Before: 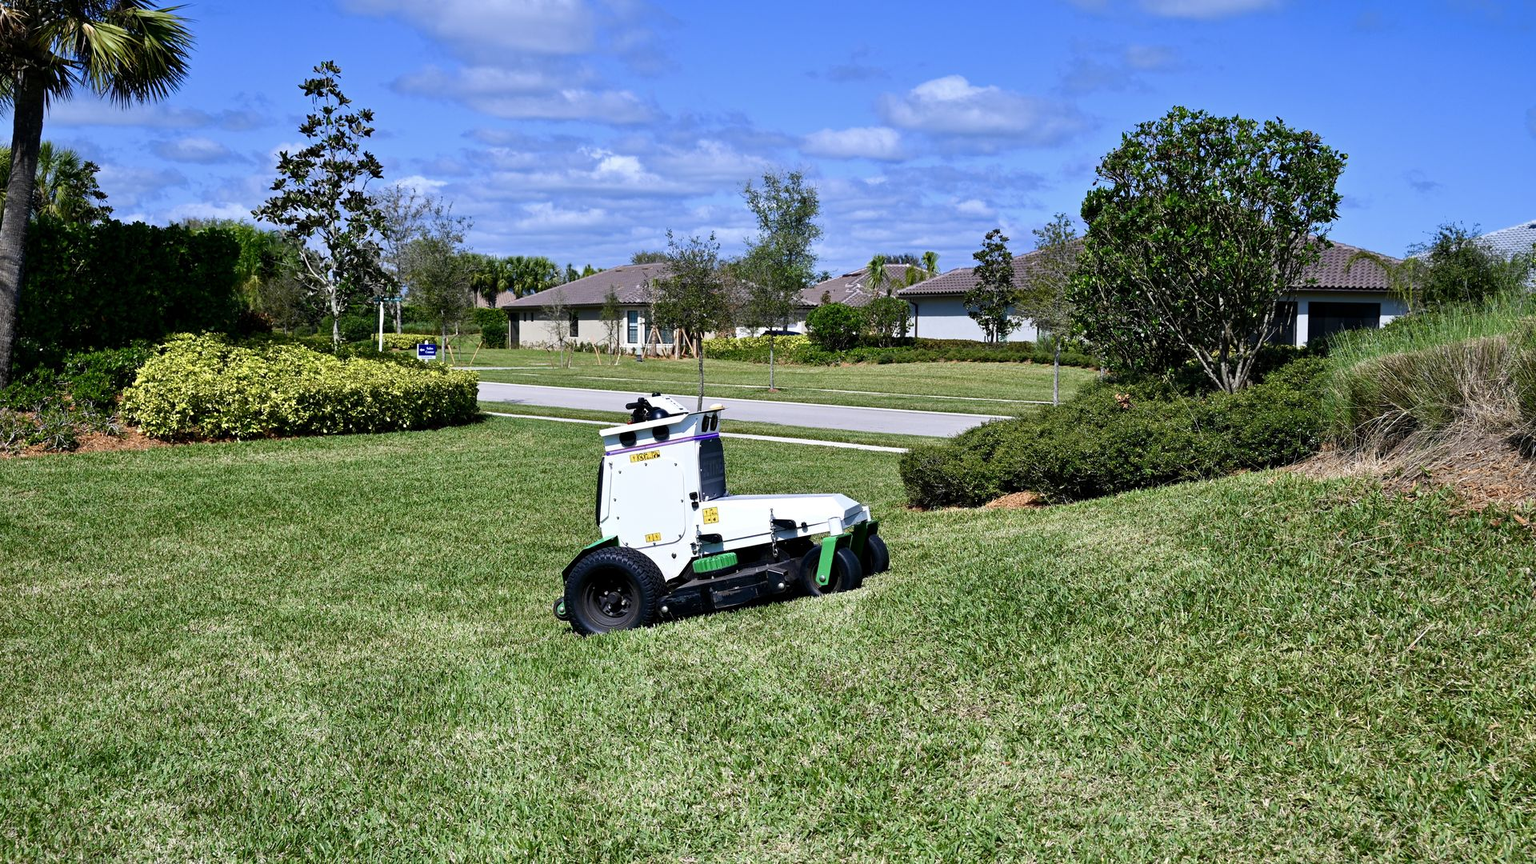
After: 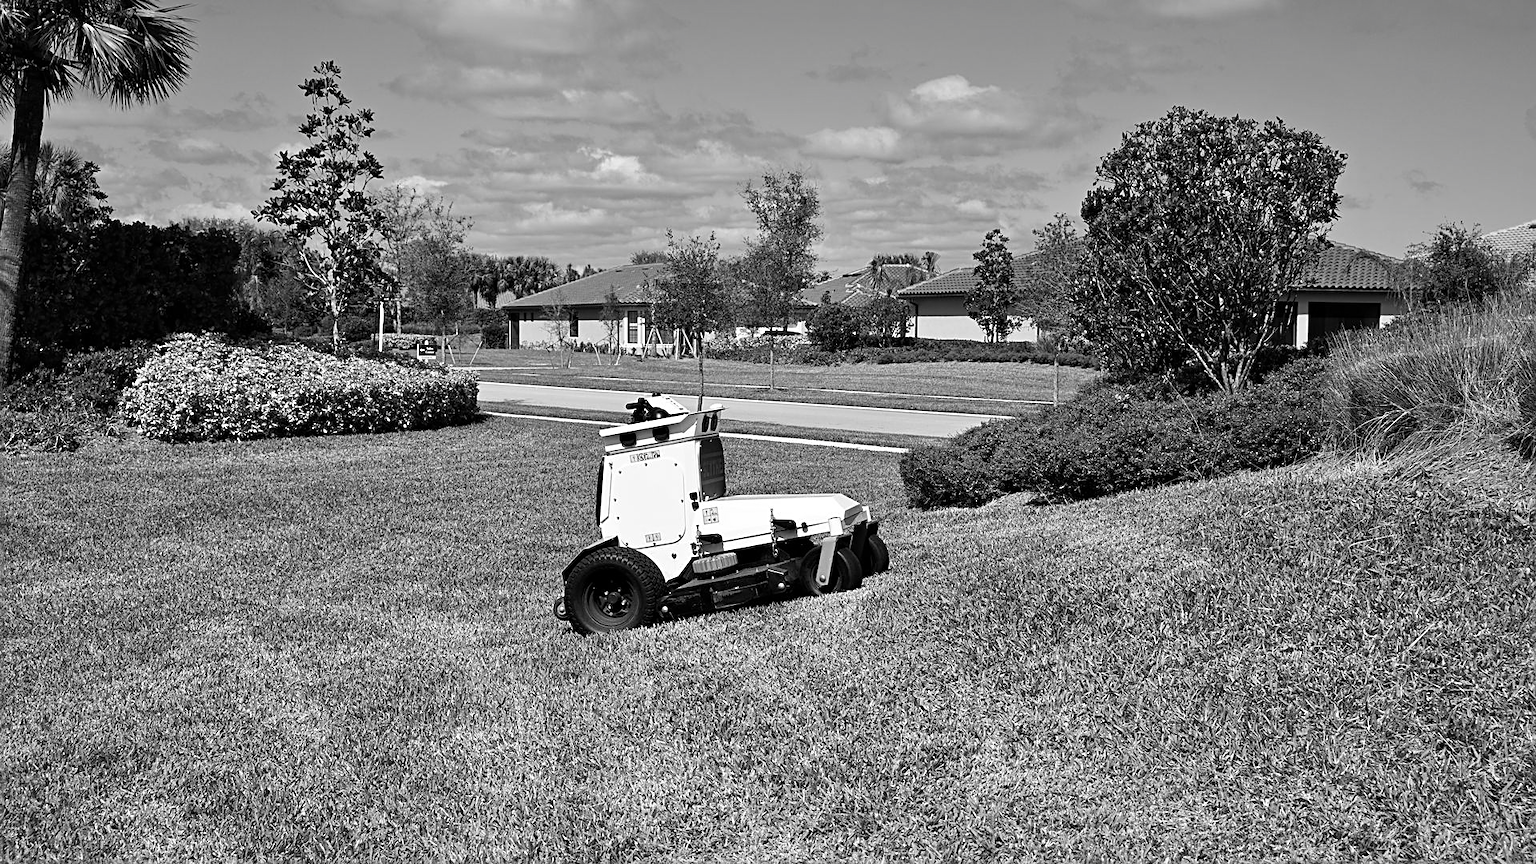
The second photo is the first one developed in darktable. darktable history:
sharpen: on, module defaults
contrast brightness saturation: saturation -0.995
color correction: highlights b* 0.024, saturation 0.212
